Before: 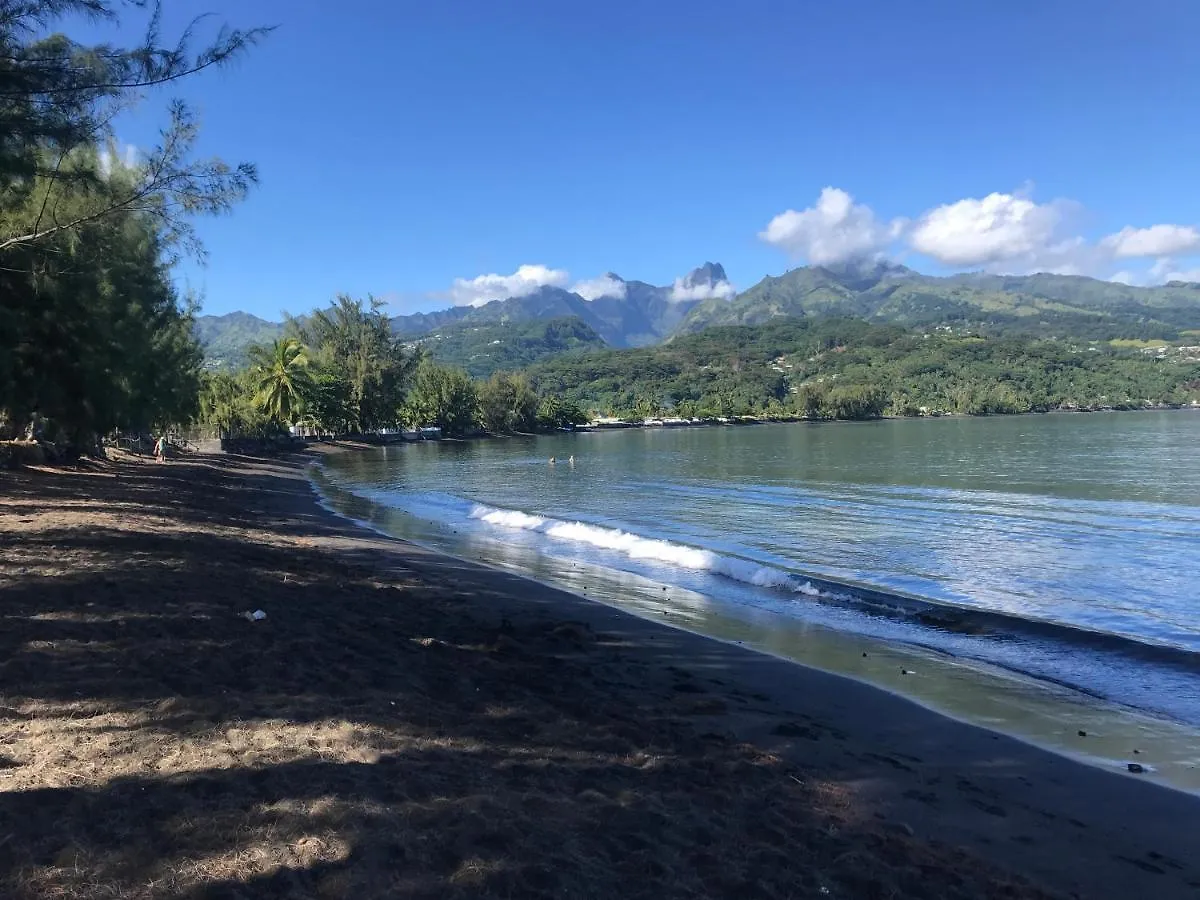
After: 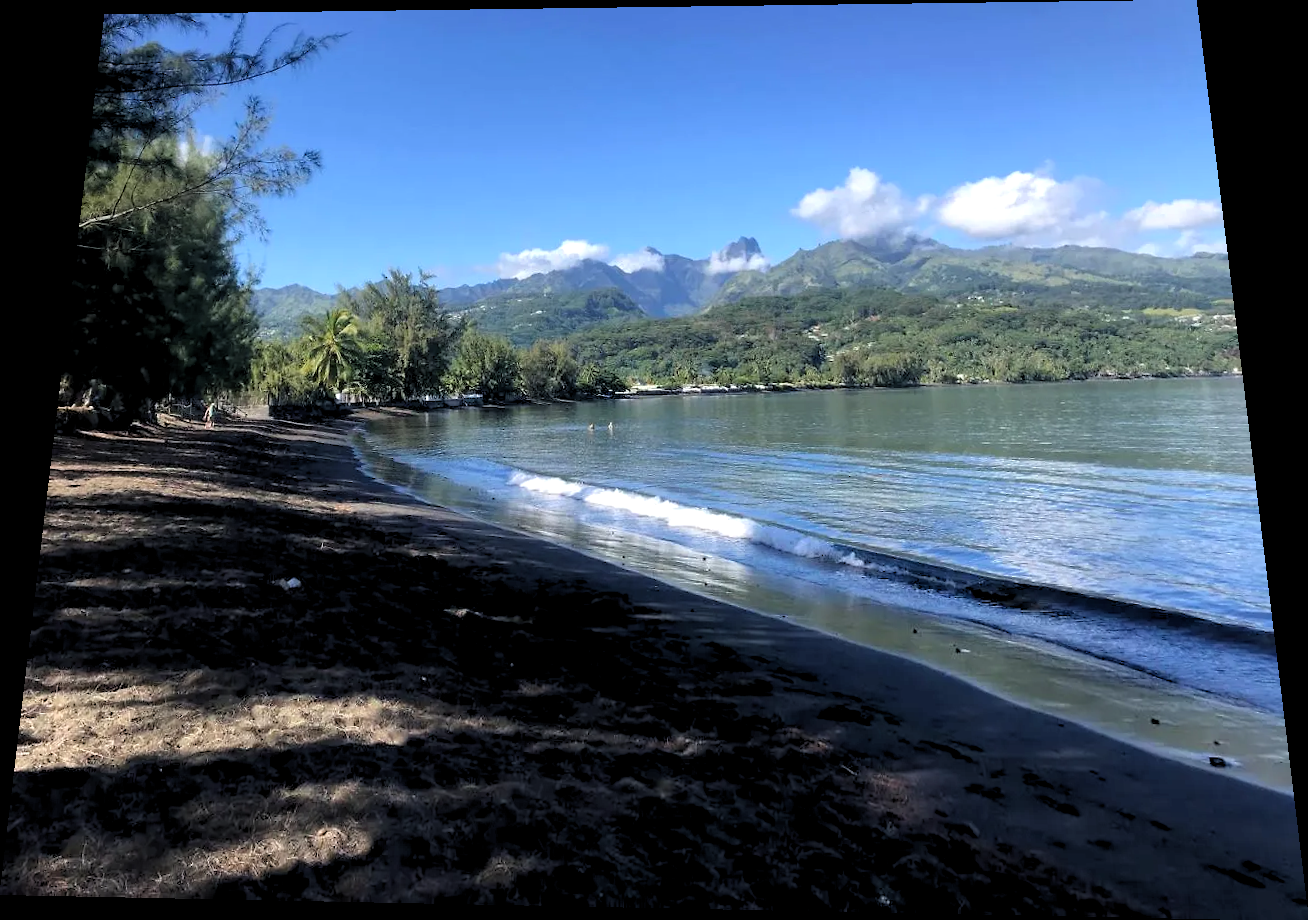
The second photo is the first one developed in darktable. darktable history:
rgb levels: levels [[0.01, 0.419, 0.839], [0, 0.5, 1], [0, 0.5, 1]]
rotate and perspective: rotation 0.128°, lens shift (vertical) -0.181, lens shift (horizontal) -0.044, shear 0.001, automatic cropping off
